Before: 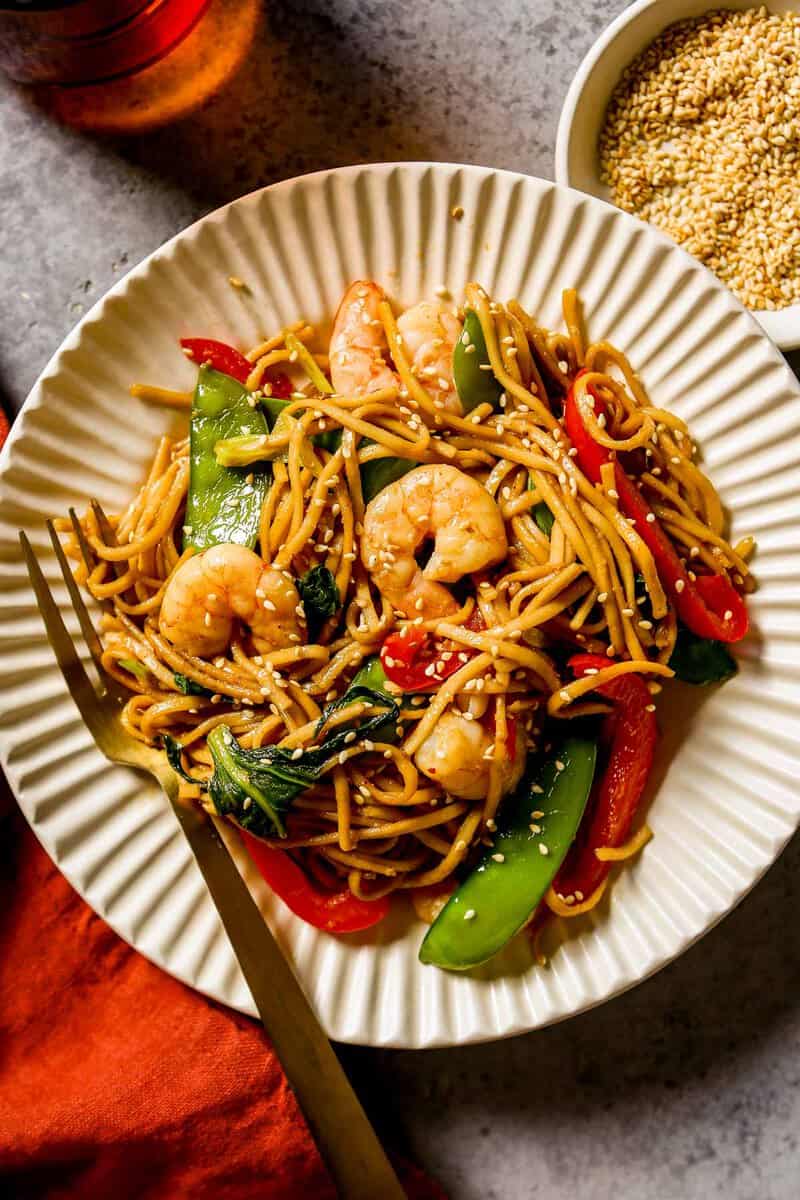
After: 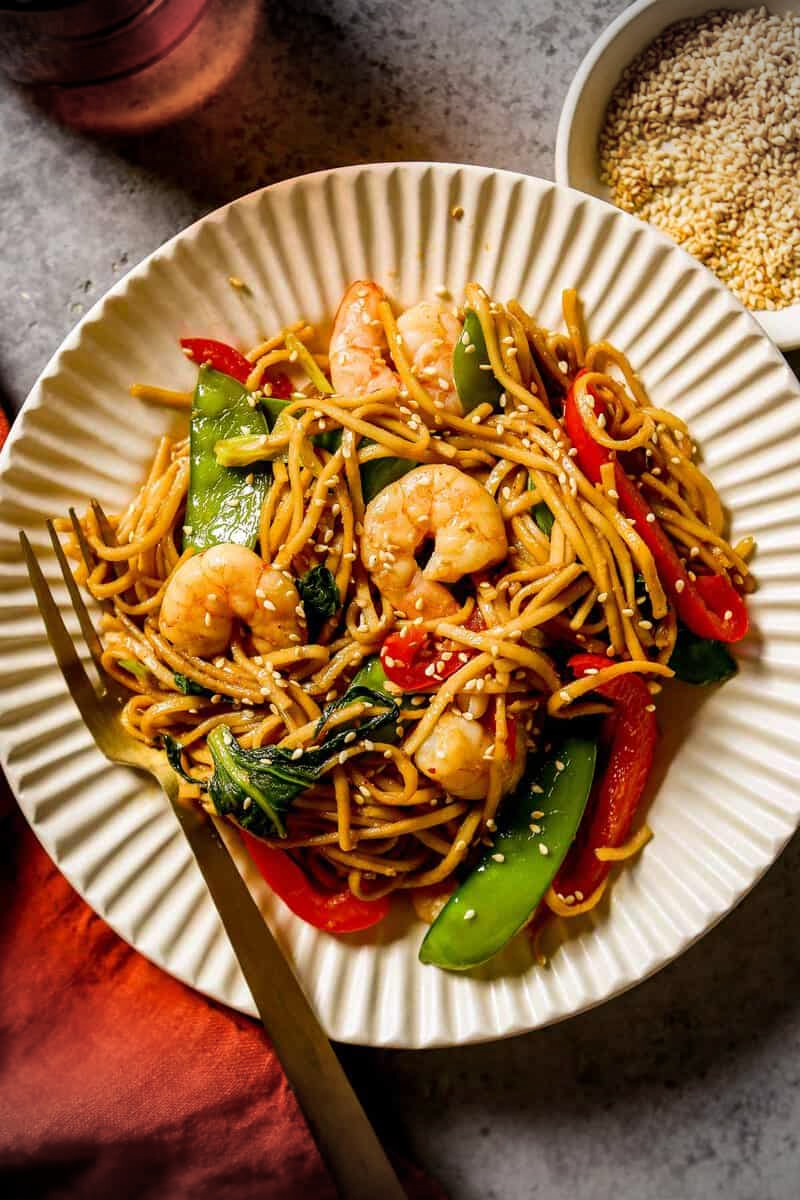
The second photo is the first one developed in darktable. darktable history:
vignetting: fall-off start 89.29%, fall-off radius 43.88%, width/height ratio 1.166
